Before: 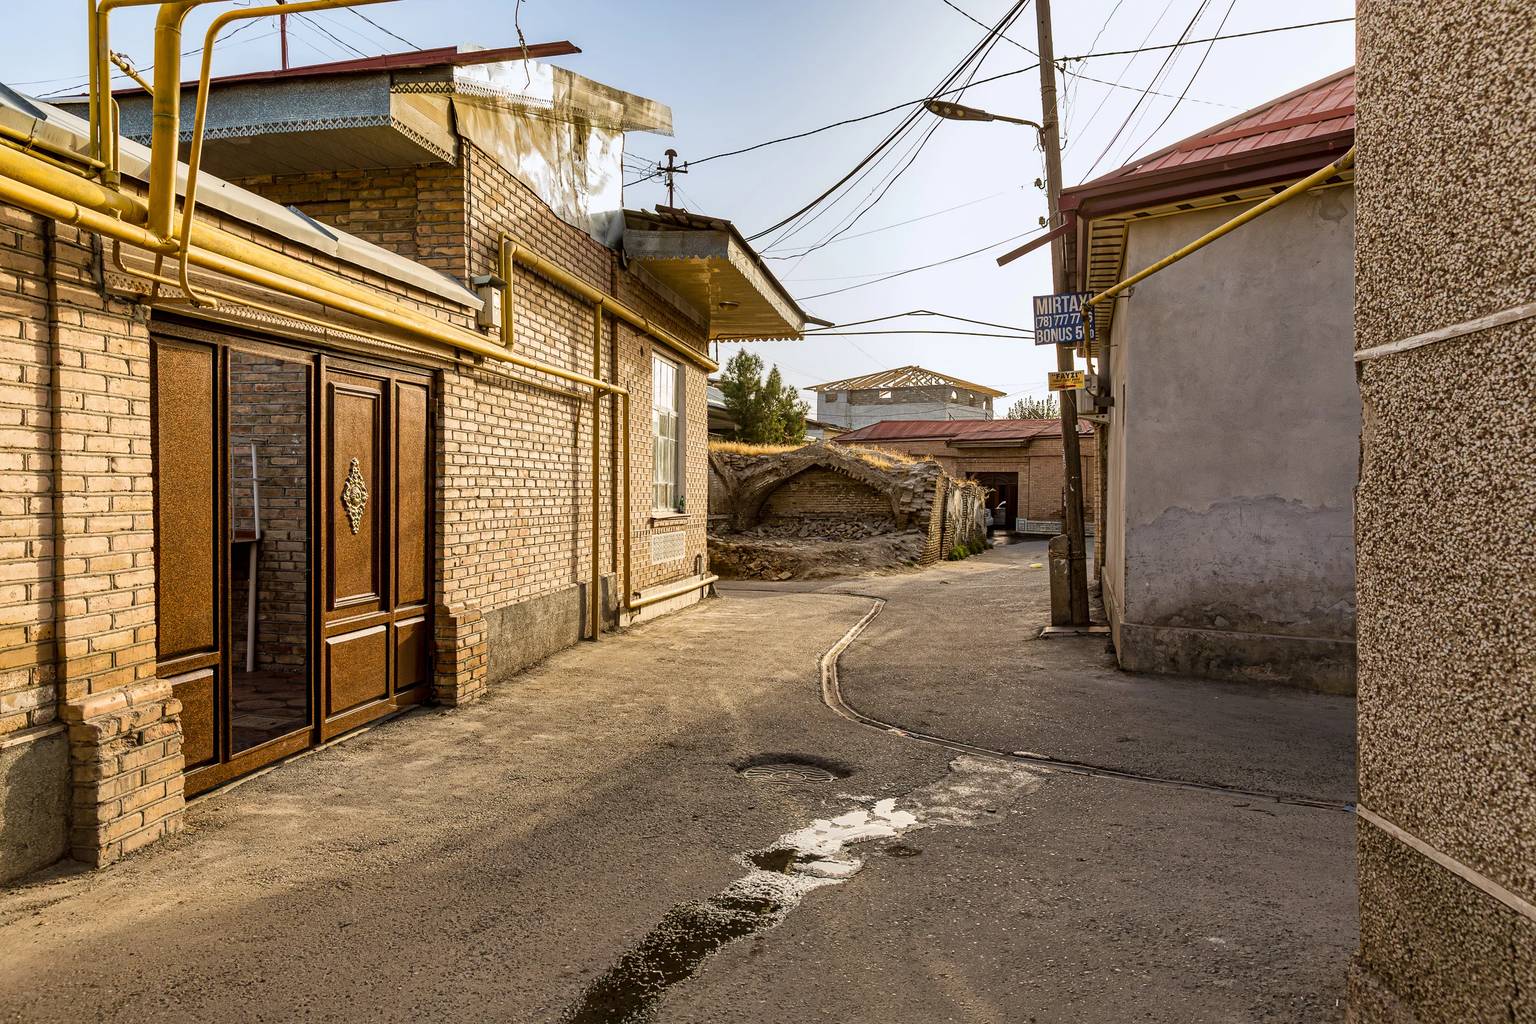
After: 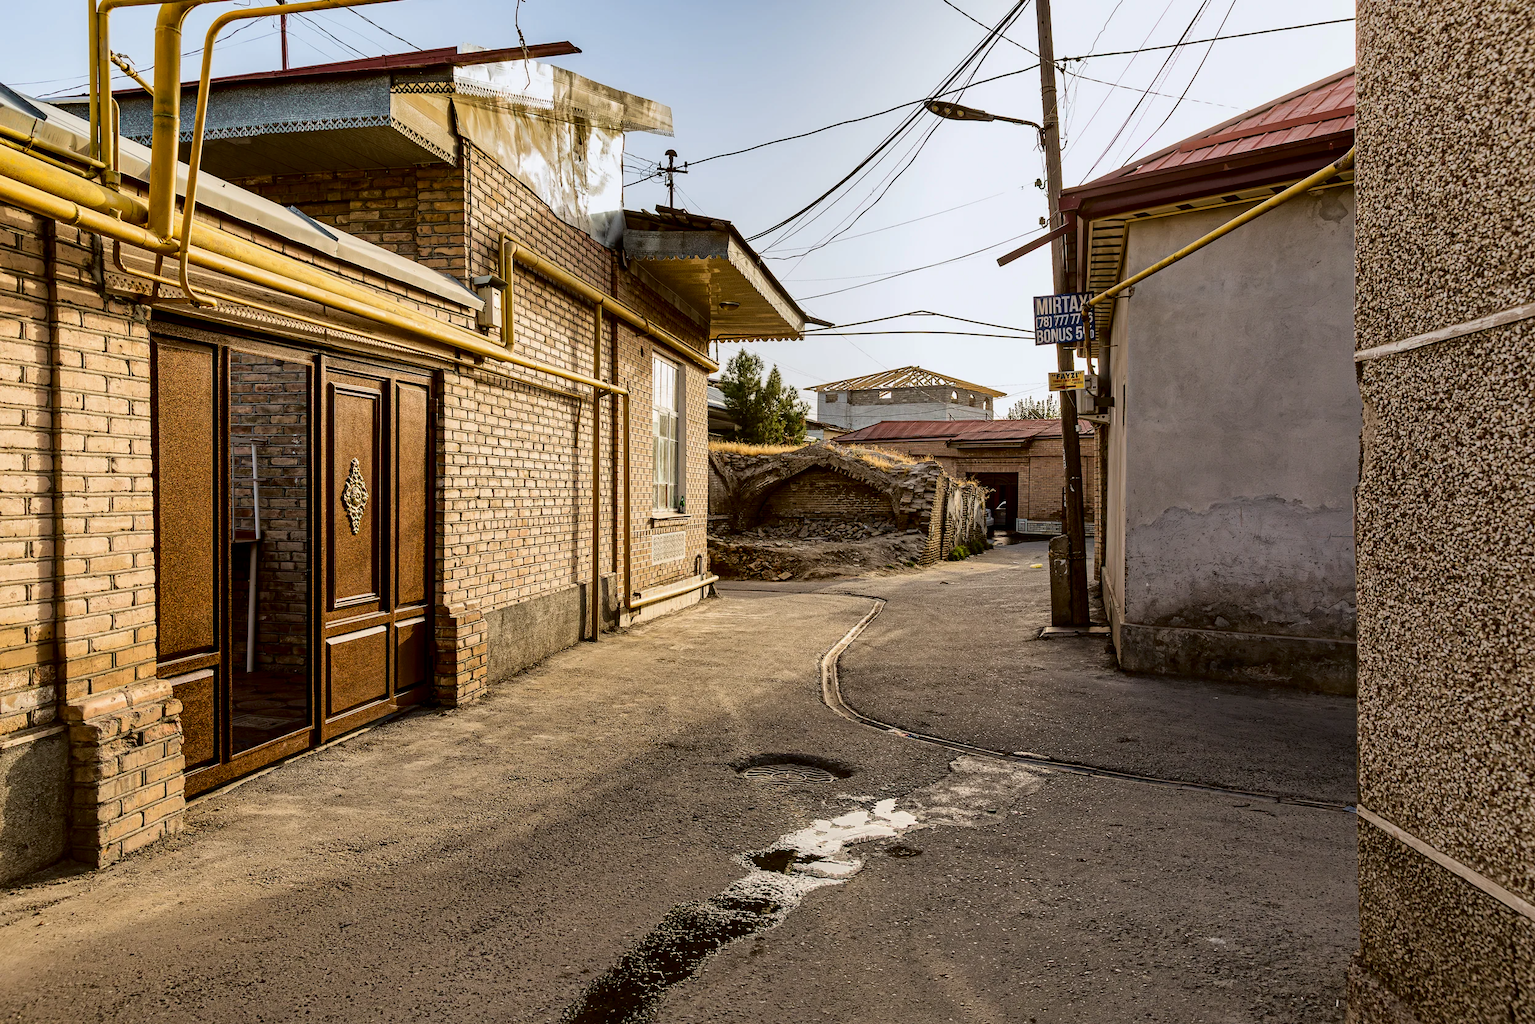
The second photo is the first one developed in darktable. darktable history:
exposure: exposure -0.072 EV, compensate highlight preservation false
fill light: exposure -2 EV, width 8.6
base curve: preserve colors none
